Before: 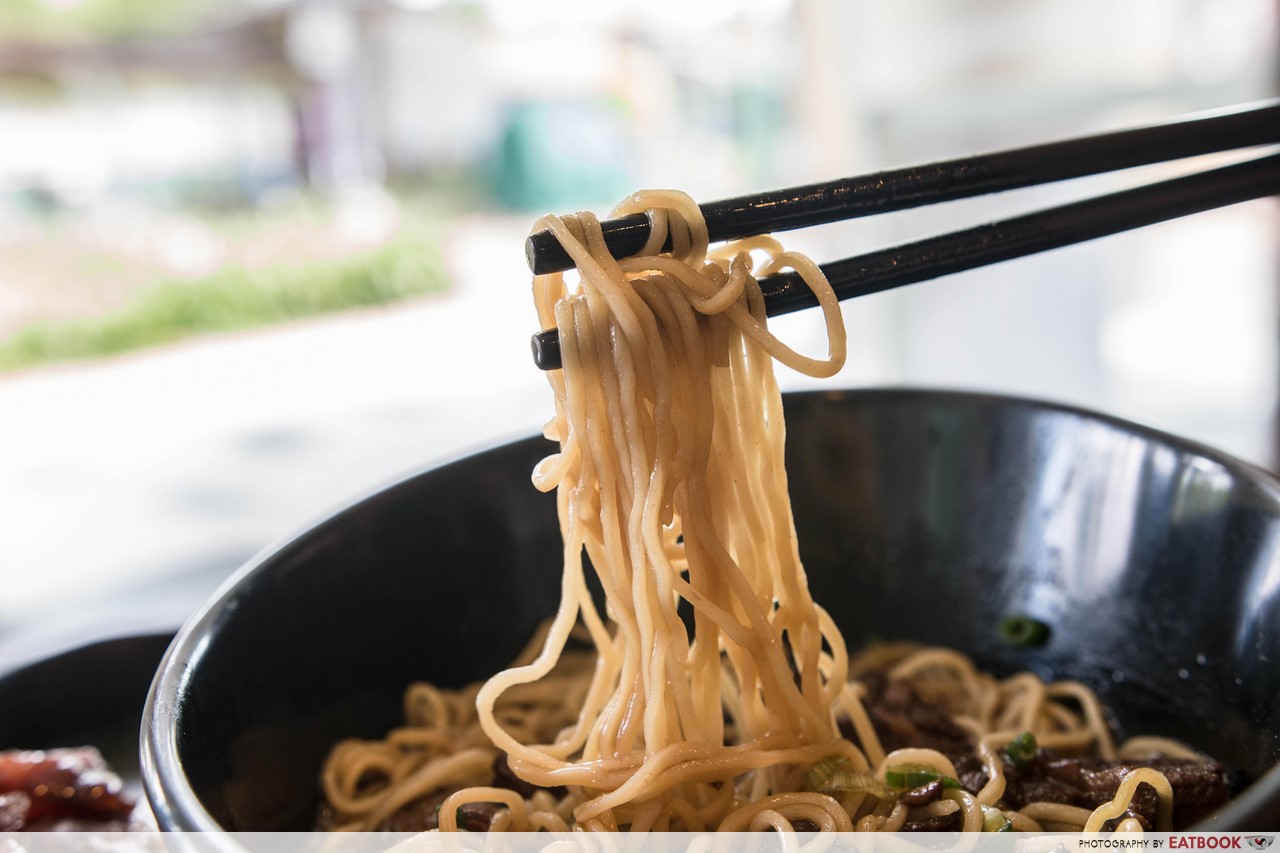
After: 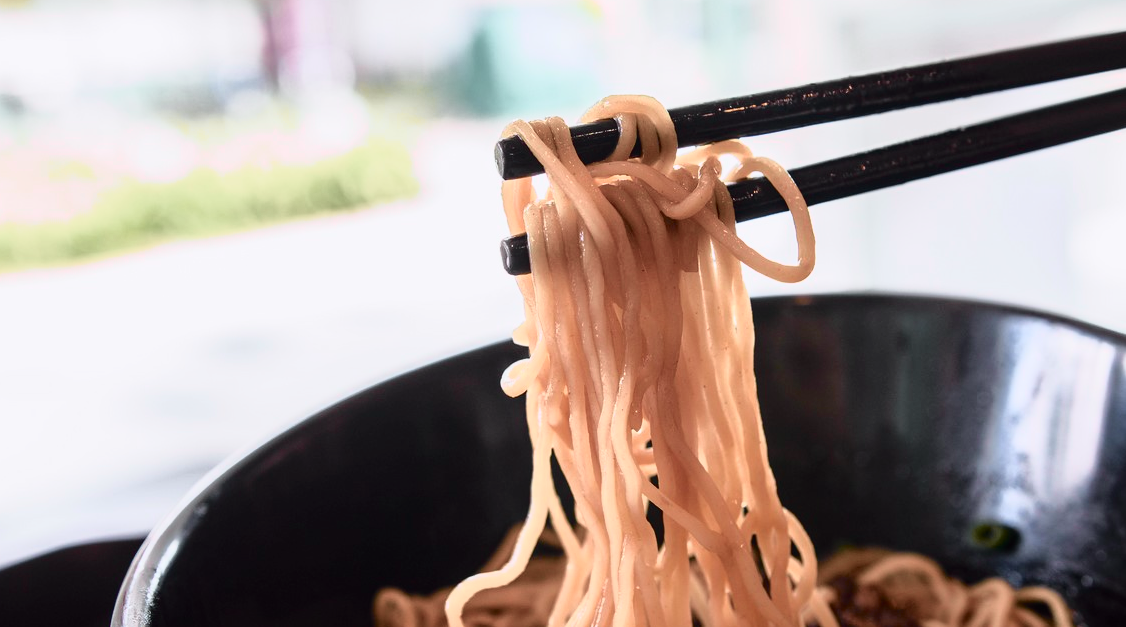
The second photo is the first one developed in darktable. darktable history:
white balance: red 0.986, blue 1.01
tone curve: curves: ch0 [(0, 0) (0.105, 0.068) (0.195, 0.162) (0.283, 0.283) (0.384, 0.404) (0.485, 0.531) (0.638, 0.681) (0.795, 0.879) (1, 0.977)]; ch1 [(0, 0) (0.161, 0.092) (0.35, 0.33) (0.379, 0.401) (0.456, 0.469) (0.498, 0.506) (0.521, 0.549) (0.58, 0.624) (0.635, 0.671) (1, 1)]; ch2 [(0, 0) (0.371, 0.362) (0.437, 0.437) (0.483, 0.484) (0.53, 0.515) (0.56, 0.58) (0.622, 0.606) (1, 1)], color space Lab, independent channels, preserve colors none
crop and rotate: left 2.425%, top 11.305%, right 9.6%, bottom 15.08%
